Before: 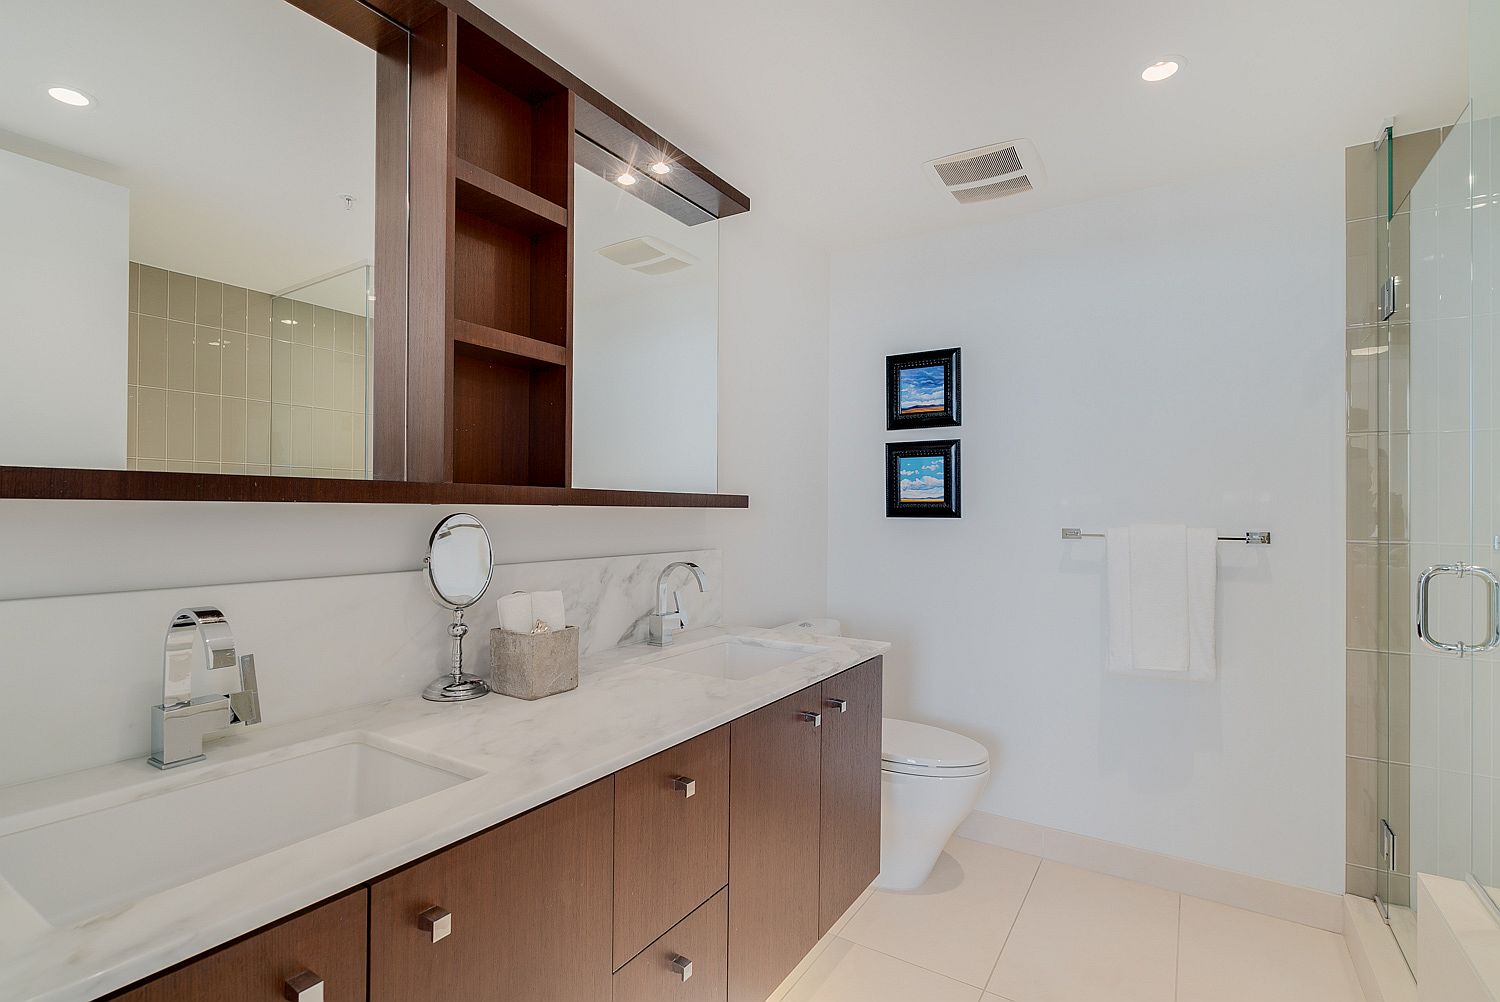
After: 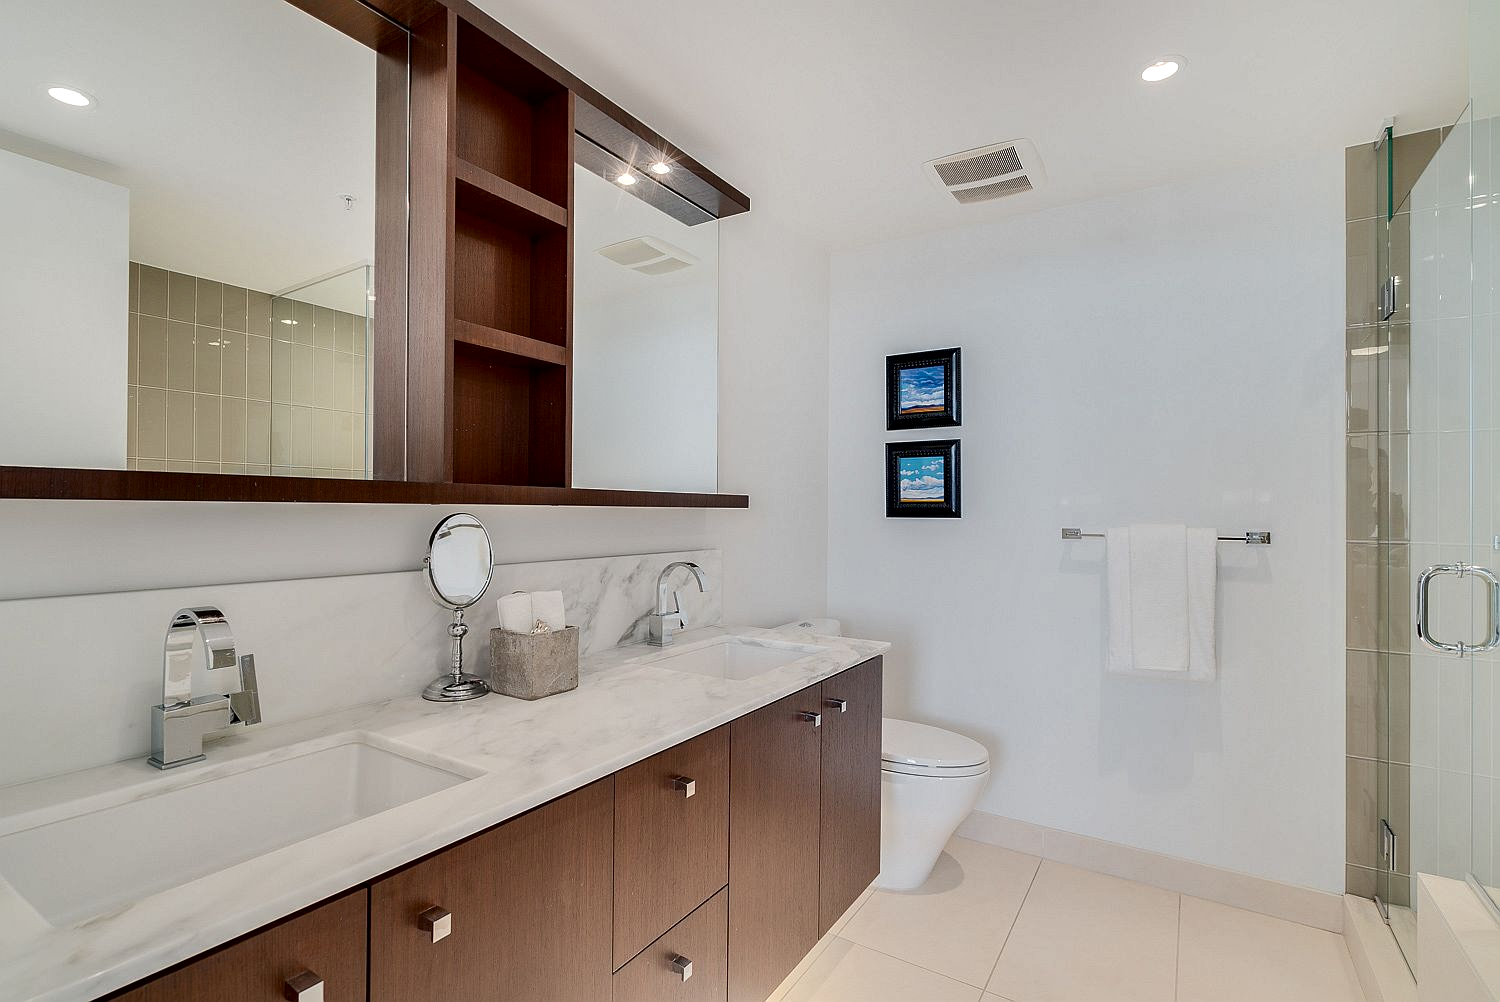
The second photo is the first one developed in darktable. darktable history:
local contrast: mode bilateral grid, contrast 26, coarseness 61, detail 151%, midtone range 0.2
